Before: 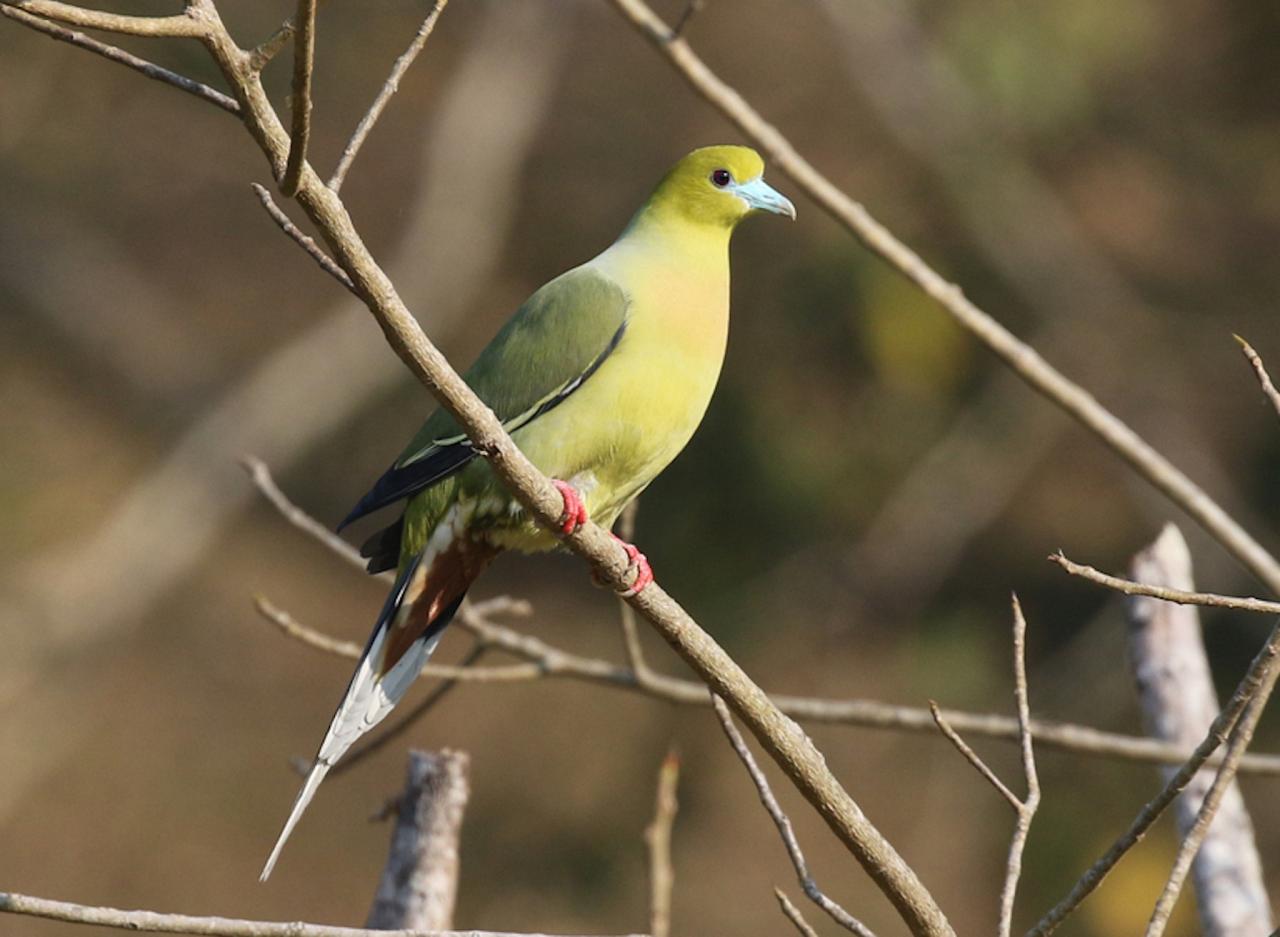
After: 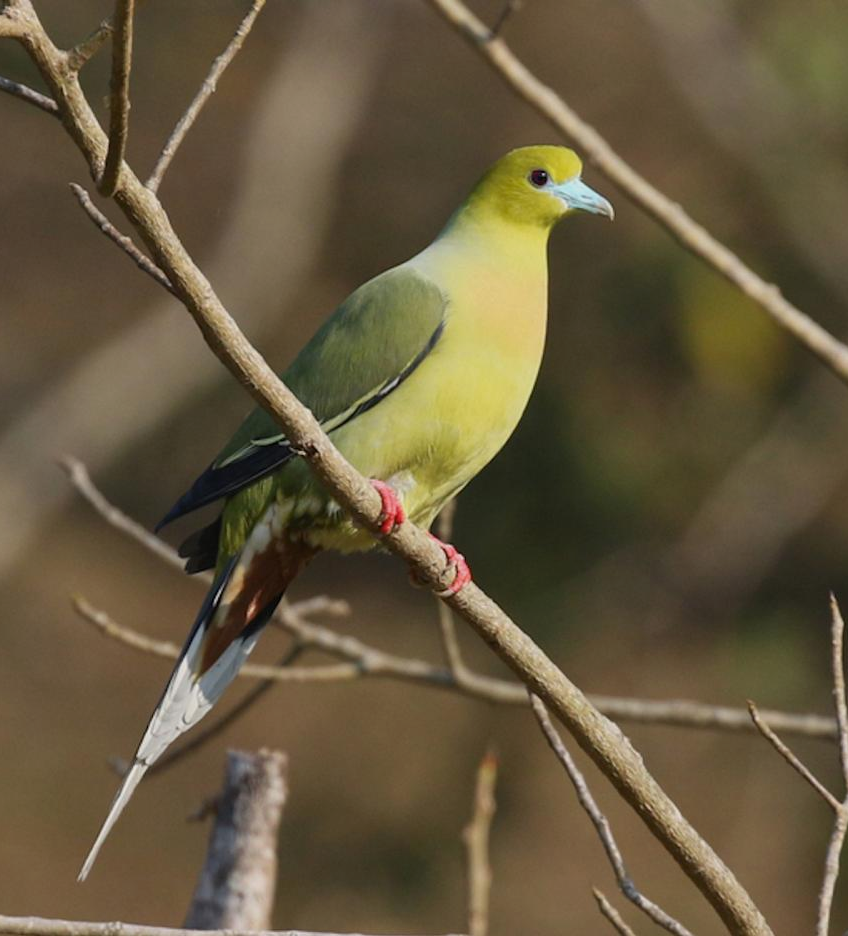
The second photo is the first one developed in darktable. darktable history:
shadows and highlights: radius 121.44, shadows 21.95, white point adjustment -9.65, highlights -15.59, highlights color adjustment 73.26%, soften with gaussian
crop and rotate: left 14.297%, right 19.382%
